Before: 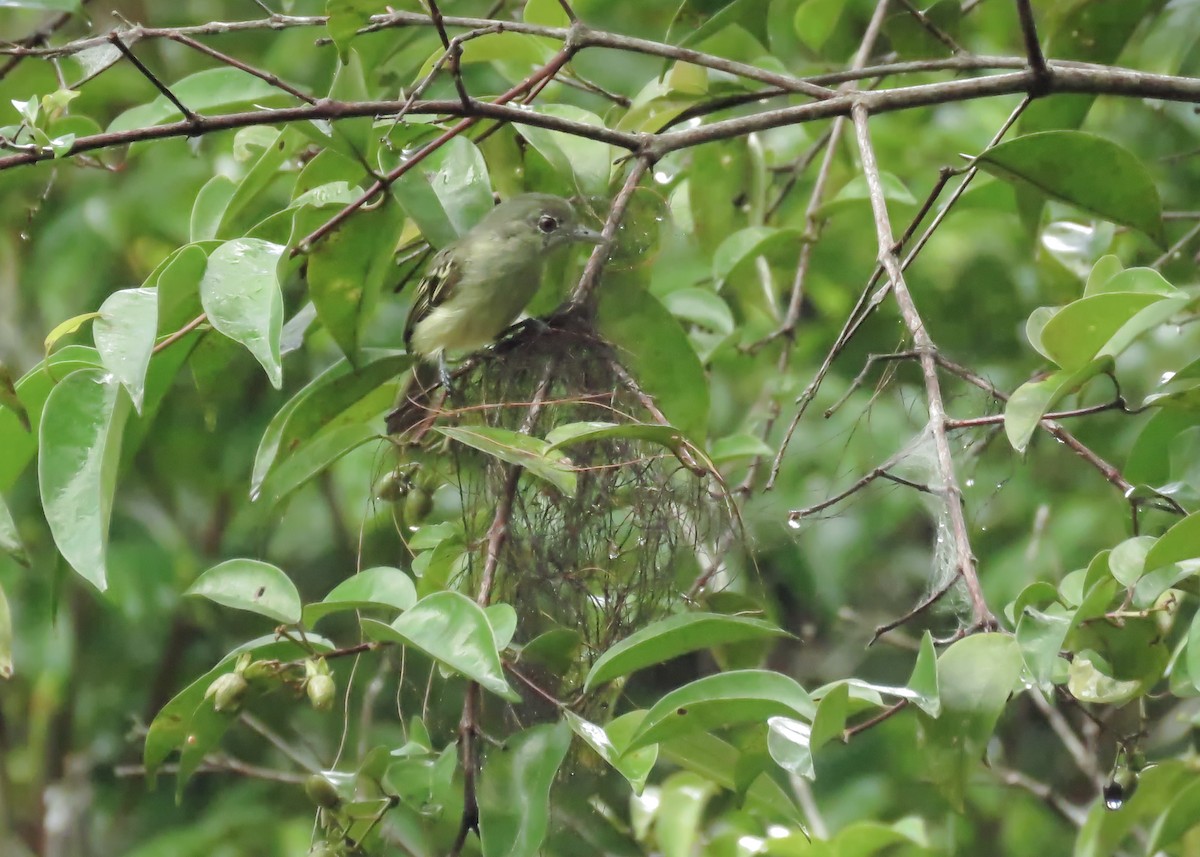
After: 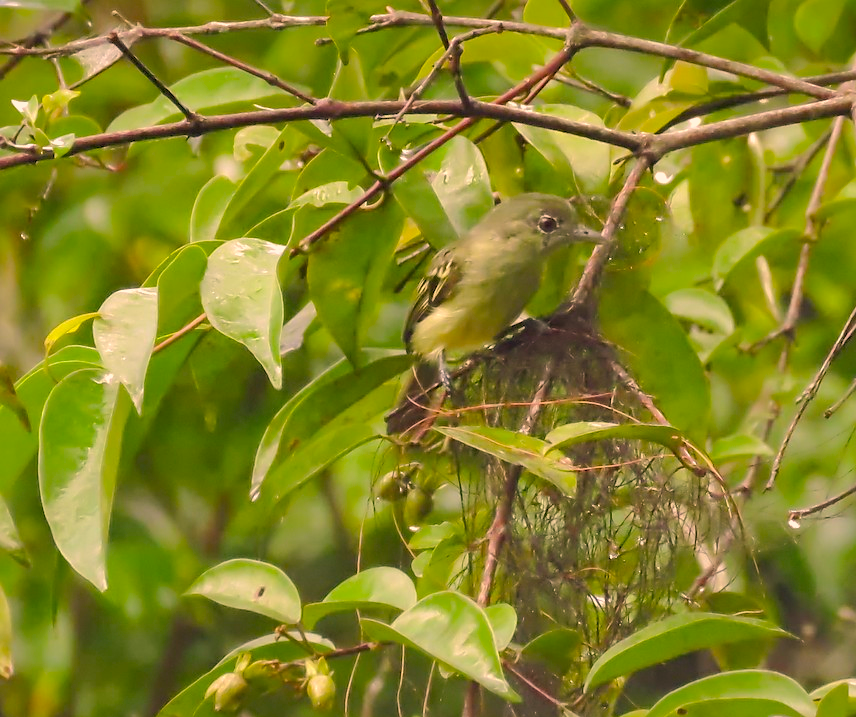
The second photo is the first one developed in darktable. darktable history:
tone equalizer: edges refinement/feathering 500, mask exposure compensation -1.57 EV, preserve details no
crop: right 28.66%, bottom 16.228%
exposure: compensate exposure bias true, compensate highlight preservation false
sharpen: radius 1.577, amount 0.375, threshold 1.392
shadows and highlights: on, module defaults
color correction: highlights a* 20.66, highlights b* 19.35
color balance rgb: shadows fall-off 298.807%, white fulcrum 2 EV, highlights fall-off 299.52%, perceptual saturation grading › global saturation 20%, perceptual saturation grading › highlights -24.998%, perceptual saturation grading › shadows 25.174%, perceptual brilliance grading › global brilliance 3.017%, perceptual brilliance grading › highlights -2.449%, perceptual brilliance grading › shadows 2.823%, mask middle-gray fulcrum 99.429%, global vibrance 9.875%, contrast gray fulcrum 38.256%
